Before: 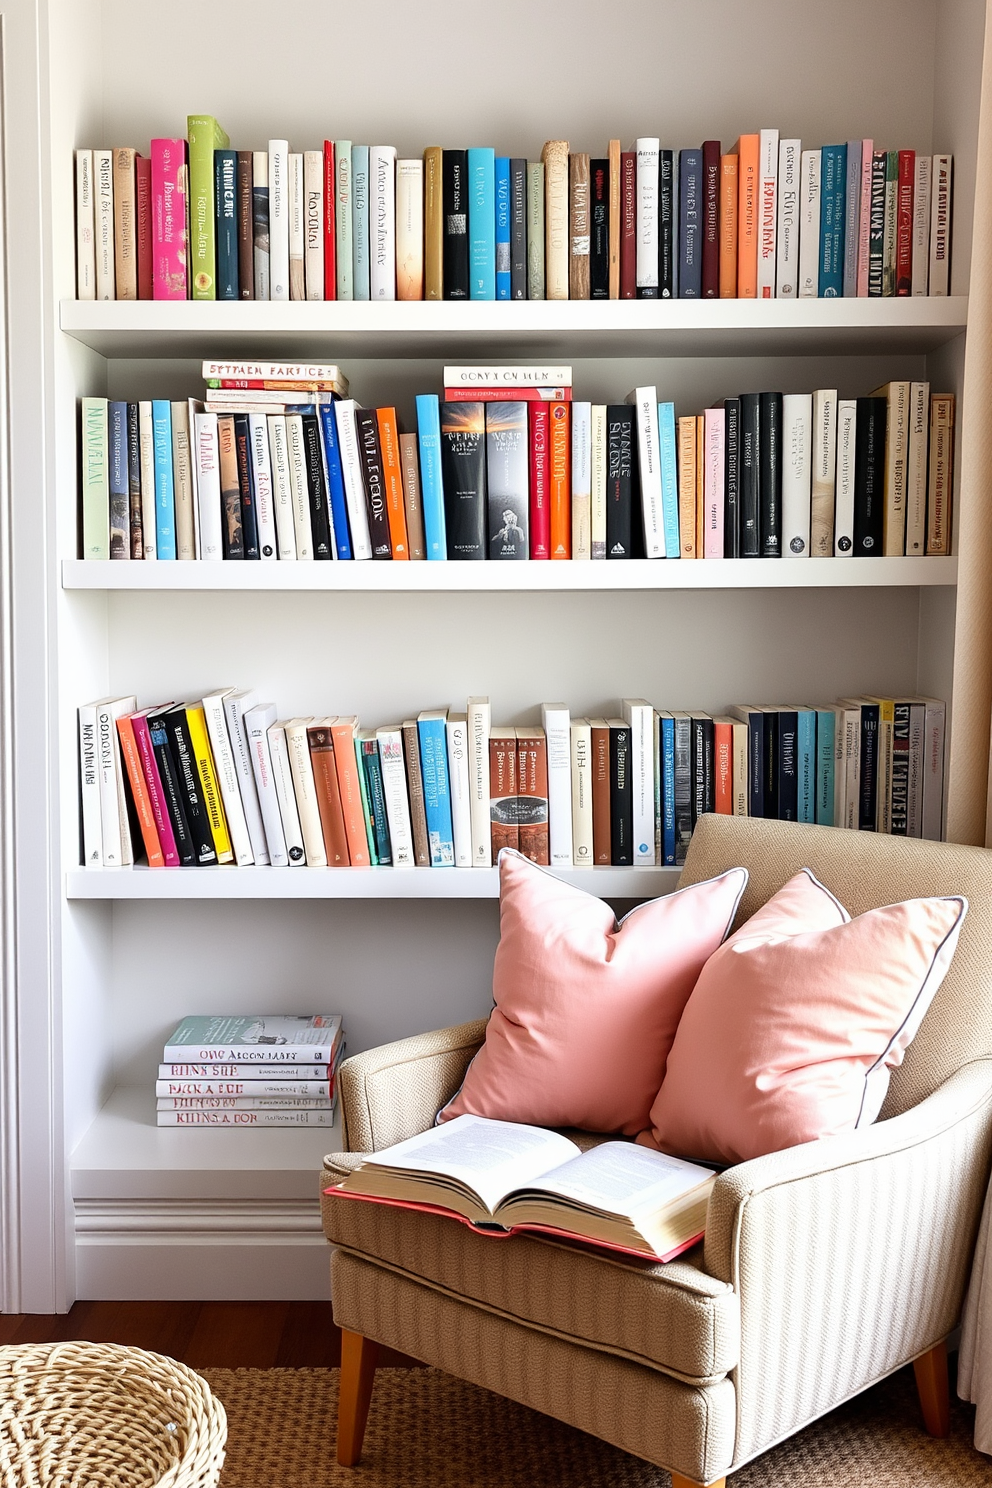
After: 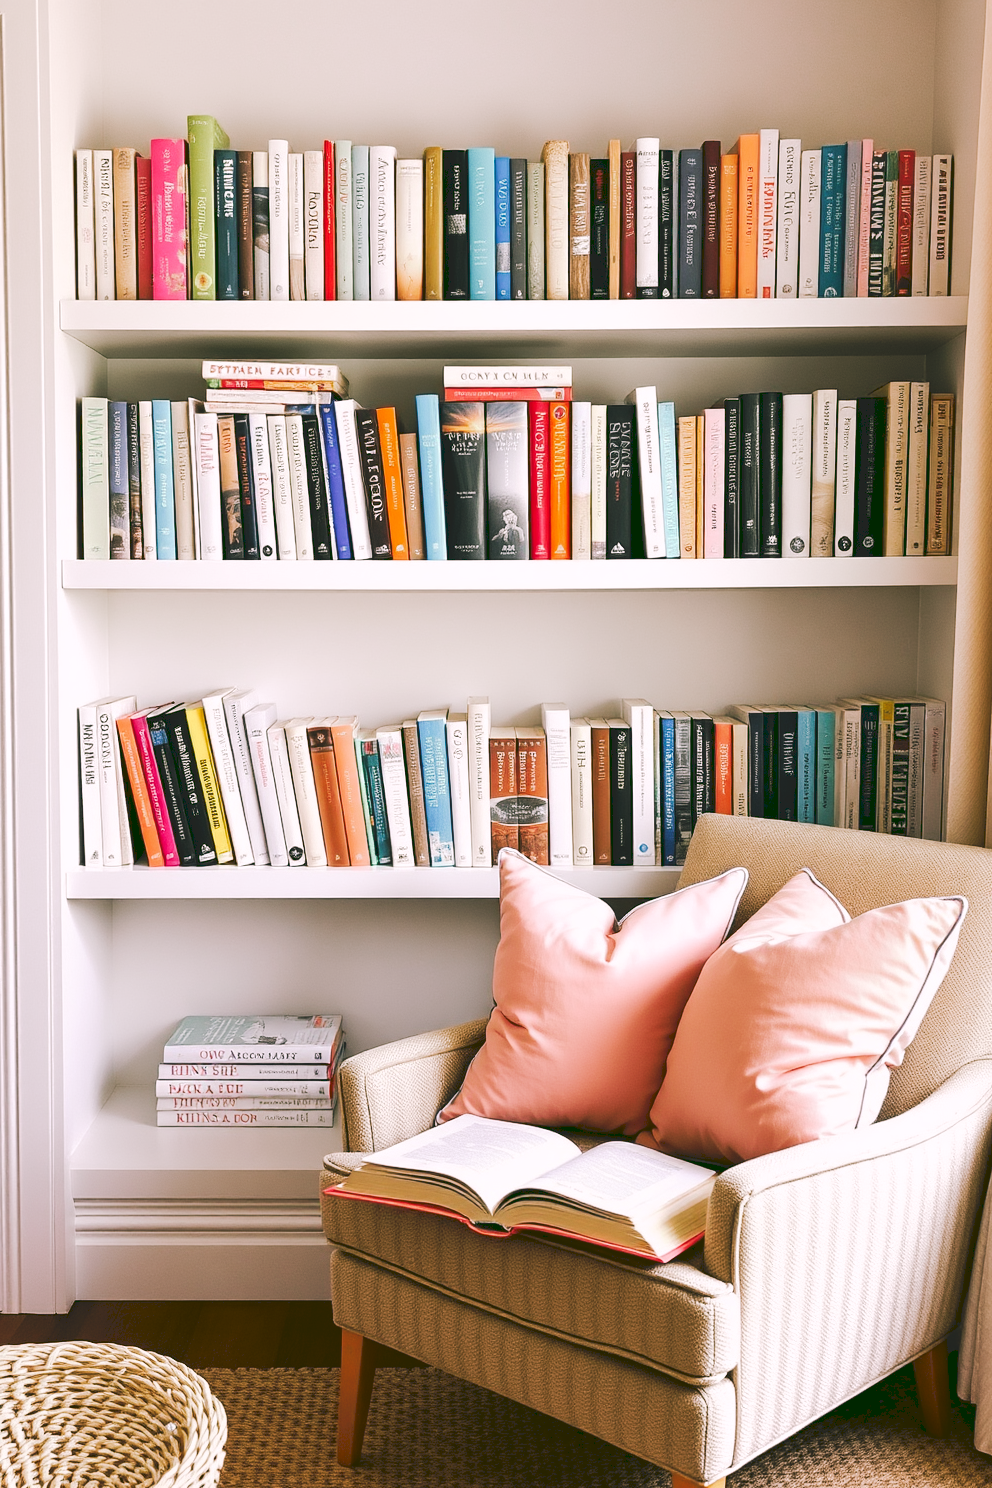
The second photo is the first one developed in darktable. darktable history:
tone curve: curves: ch0 [(0, 0) (0.003, 0.126) (0.011, 0.129) (0.025, 0.129) (0.044, 0.136) (0.069, 0.145) (0.1, 0.162) (0.136, 0.182) (0.177, 0.211) (0.224, 0.254) (0.277, 0.307) (0.335, 0.366) (0.399, 0.441) (0.468, 0.533) (0.543, 0.624) (0.623, 0.702) (0.709, 0.774) (0.801, 0.835) (0.898, 0.904) (1, 1)], preserve colors none
color look up table: target L [91.26, 92.34, 84.48, 85.46, 76.83, 64.85, 66.97, 54.17, 46.74, 48.41, 55.26, 32.84, 26.12, 4.418, 200.93, 92.95, 77.89, 72.33, 69.69, 65.86, 53.72, 53.94, 47.39, 37.9, 34.27, 31.02, 31.87, 8.016, 85.99, 78.96, 73.82, 71.13, 62.94, 59.4, 70.33, 57.27, 51.66, 54.18, 50.19, 44.77, 41.14, 36.1, 18.96, 16.13, 92.71, 83.07, 67.21, 54.19, 38.71], target a [-15.92, -1.661, -22.53, -10.86, -36.78, -45.92, -16.22, -21.7, -35.4, -17.65, -30.93, -11.12, -26.45, -13.67, 0, 6.966, 13.91, 24.19, 49.12, 44.66, 69.66, 40.94, 70.36, 25.01, 52.42, 4.555, 53.85, 16.25, 26.6, 17.98, 32.76, 29.66, 68.69, 3.934, 59.41, 11.07, 57.32, 74.33, 76.52, 9.316, 49.24, 34.16, 10.64, 22.57, -26.74, -18.59, -28.39, -5.716, -26.75], target b [50.08, 34.66, 31.41, 4.263, 17.53, 39.16, 23, 45.28, 34.96, 20.04, 11.2, 40.92, 23.16, 6.967, -0.001, 6.762, 67.86, 31.99, 16.35, 71.15, 34.01, 56.15, 66.78, 31.5, 52.05, 10.51, 11.72, 13, -10.84, -23.19, -30.46, 5.58, -14.31, 5.376, -36.51, -58.03, 0.284, -27.08, 8.852, -16.85, -51.51, -14.05, -26.18, -40.62, -6.109, -15.57, -7.317, -30.98, -0.606], num patches 49
